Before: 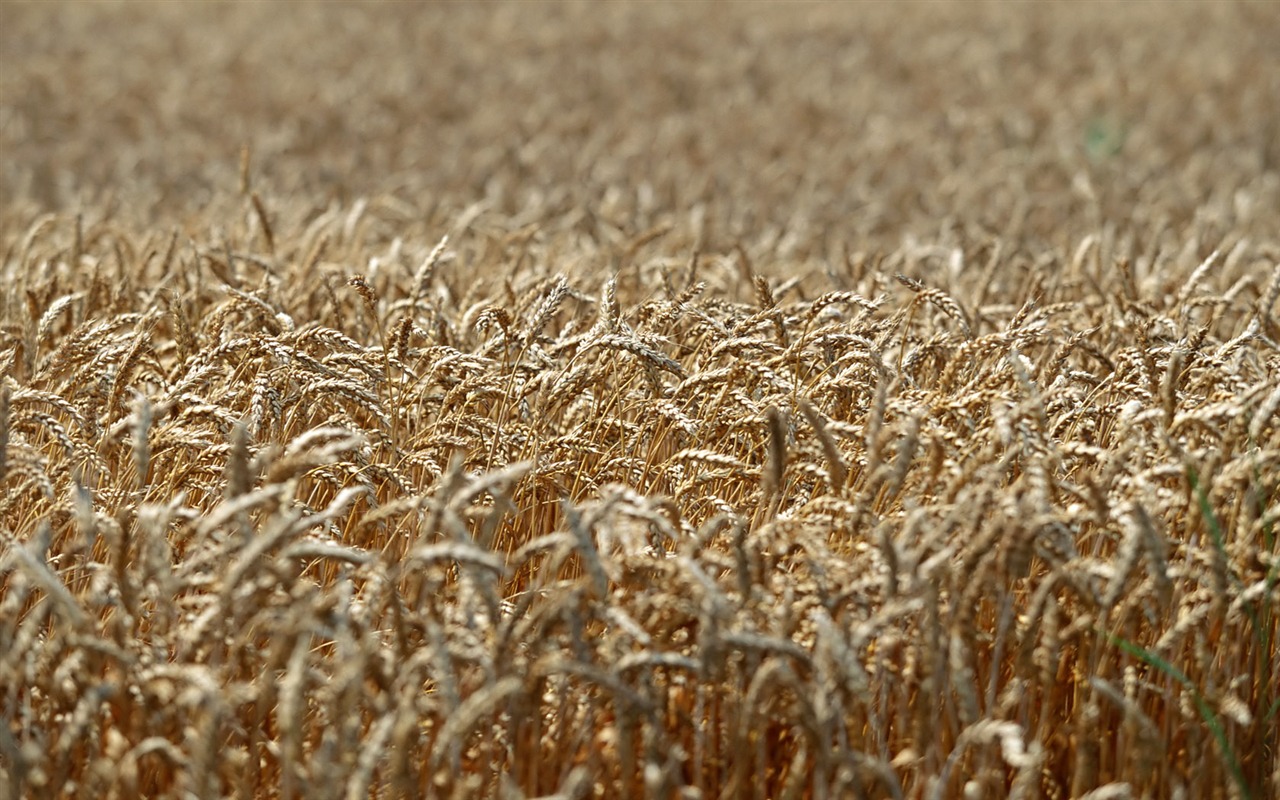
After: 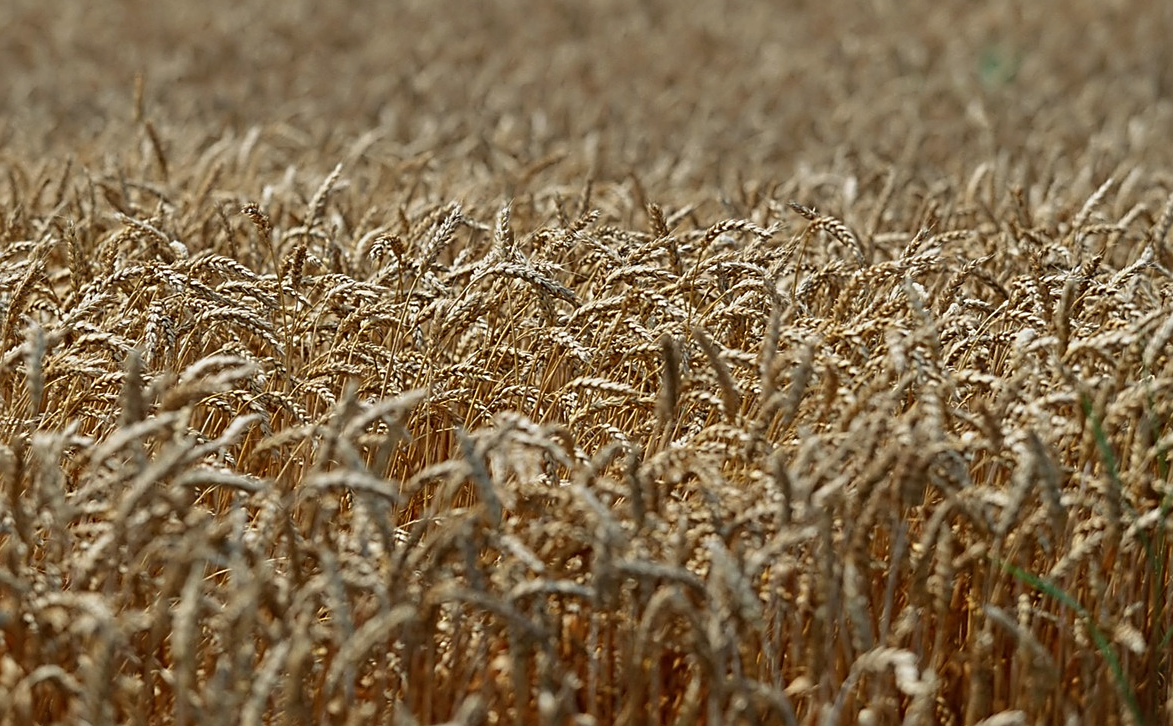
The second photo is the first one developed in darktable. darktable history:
exposure: exposure -0.254 EV, compensate exposure bias true, compensate highlight preservation false
sharpen: on, module defaults
crop and rotate: left 8.32%, top 9.134%
shadows and highlights: white point adjustment -3.75, highlights -63.72, soften with gaussian
